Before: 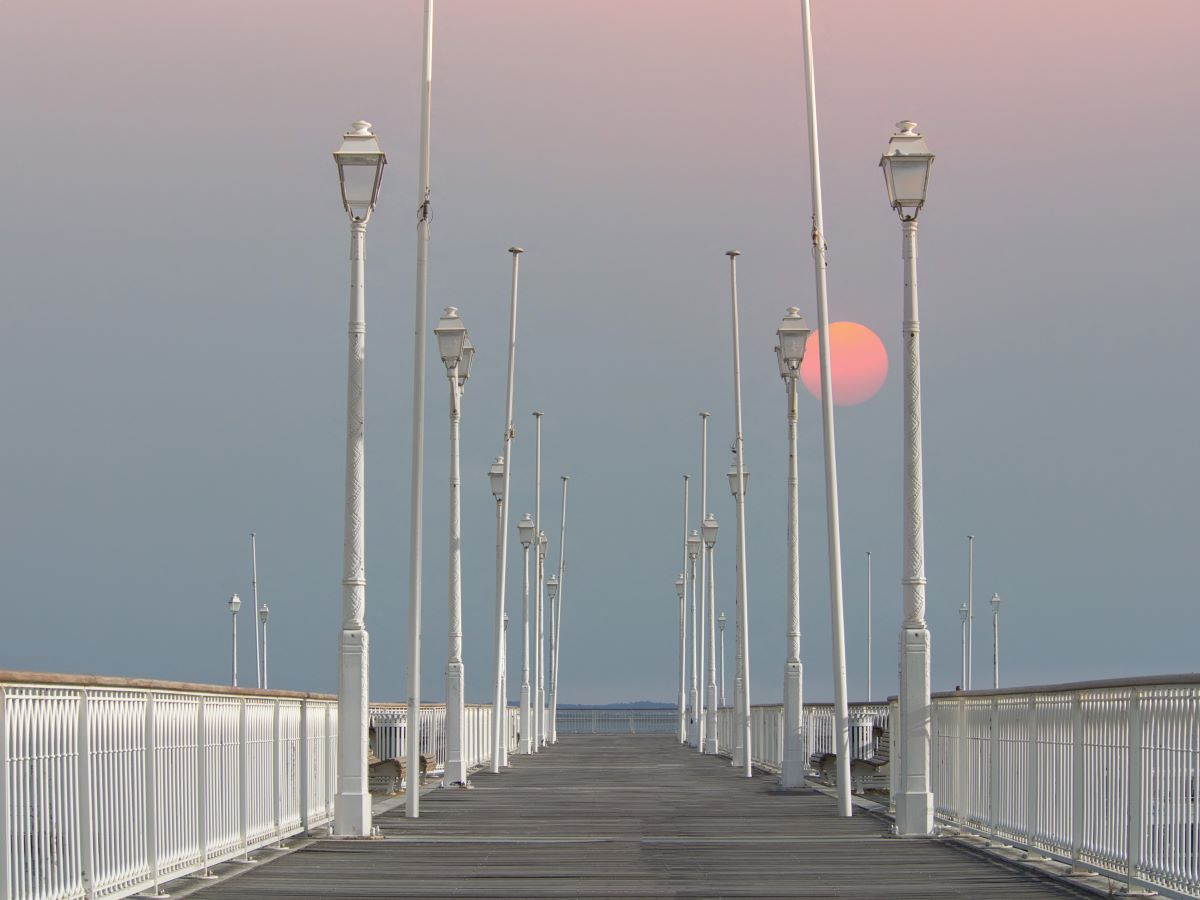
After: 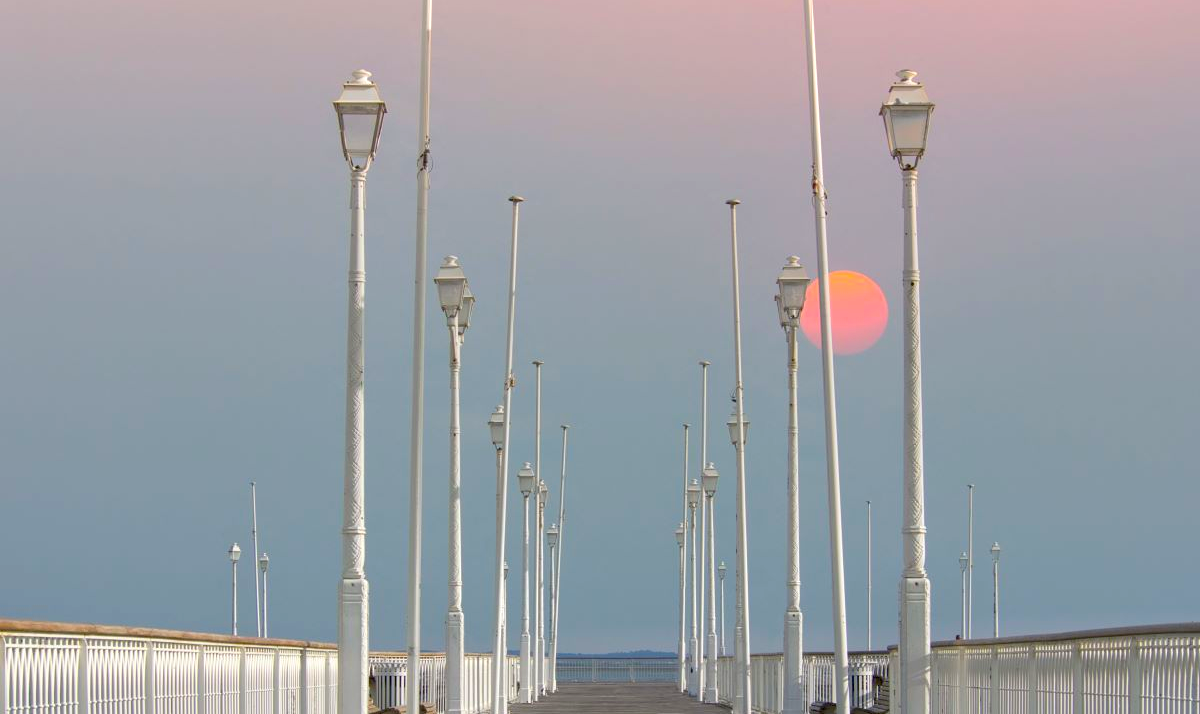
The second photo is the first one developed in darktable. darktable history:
crop and rotate: top 5.667%, bottom 14.984%
exposure: black level correction 0.007, exposure 0.155 EV, compensate highlight preservation false
color balance rgb: linear chroma grading › global chroma 15.07%, perceptual saturation grading › global saturation 25.222%
